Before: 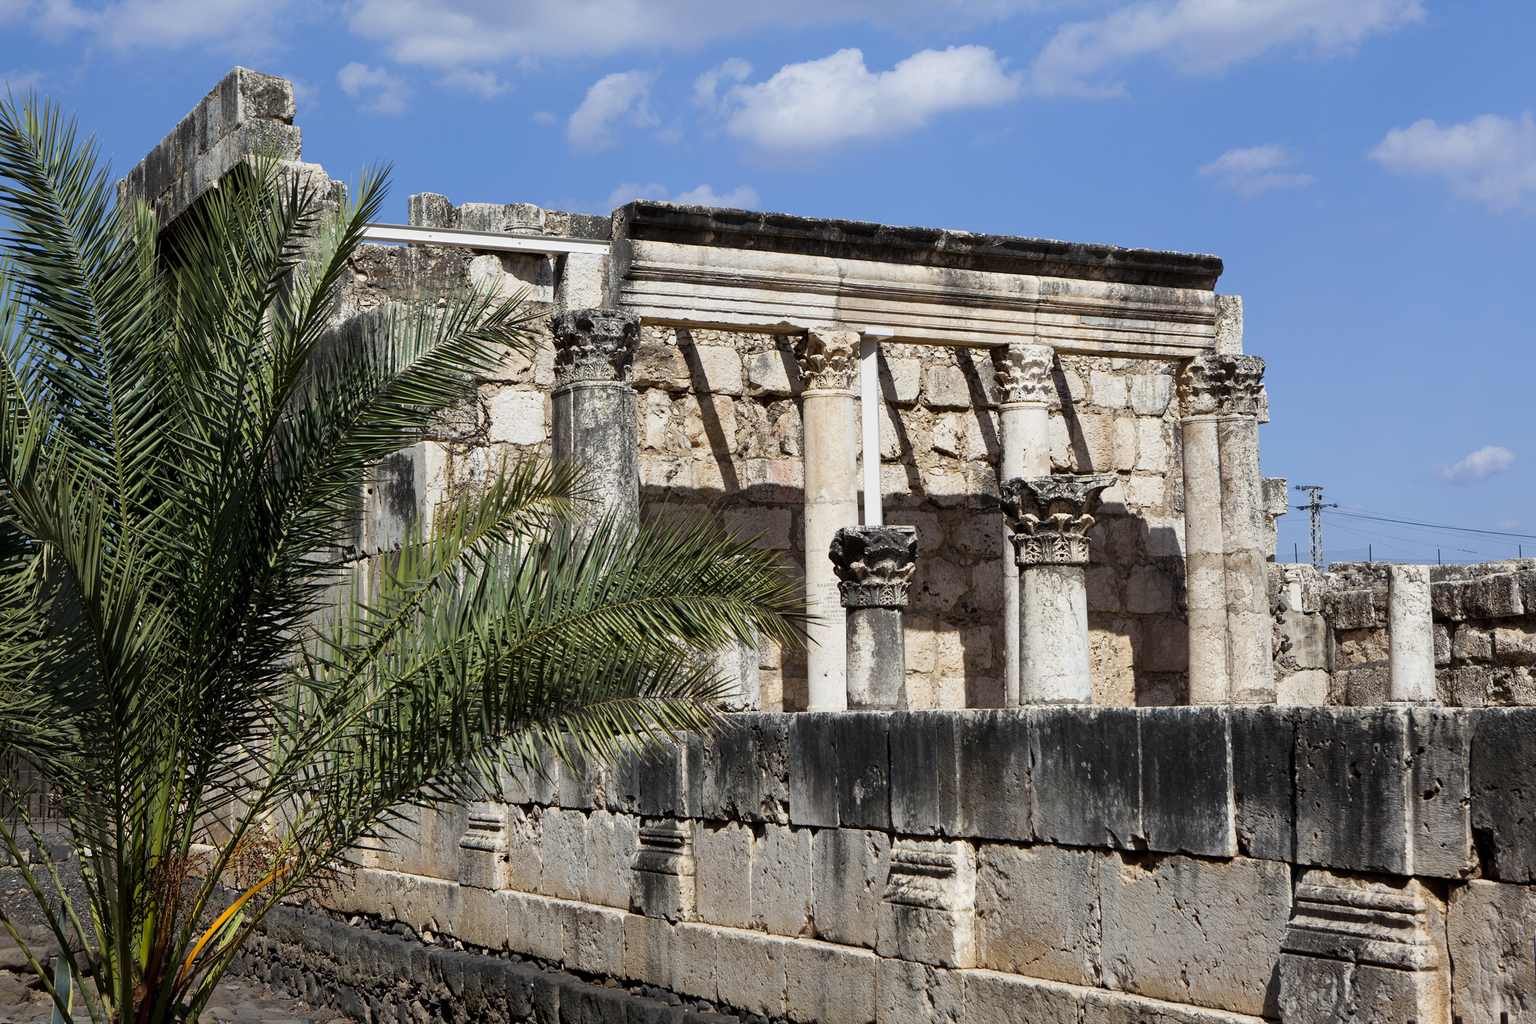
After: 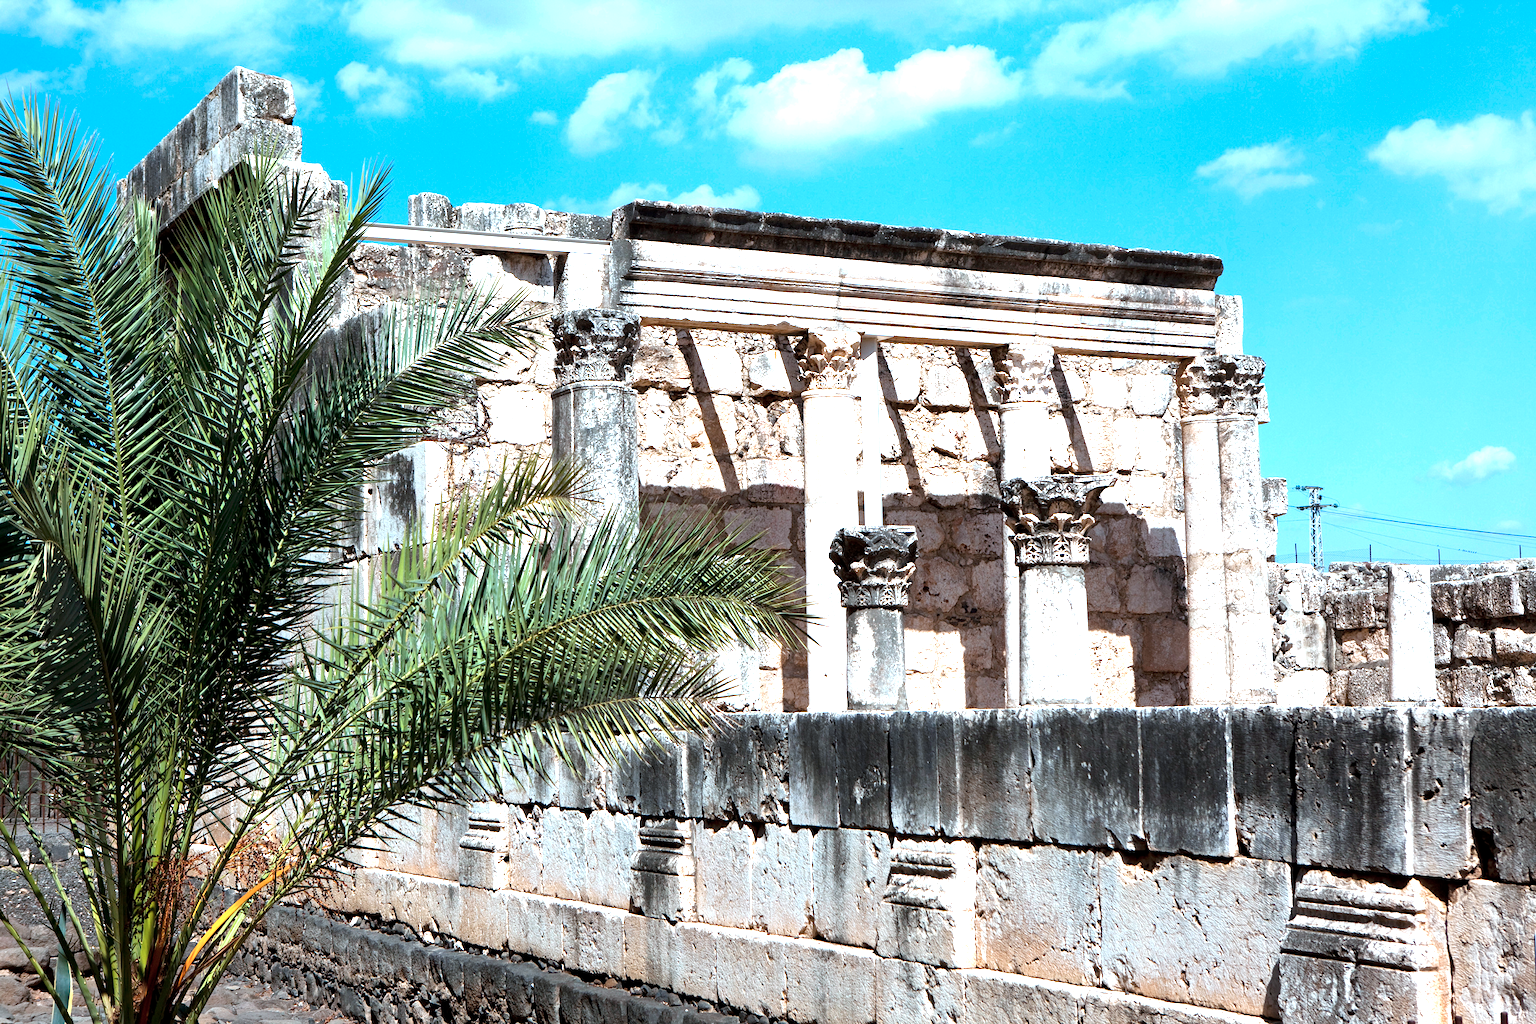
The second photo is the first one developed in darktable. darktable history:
white balance: red 1.045, blue 0.932
exposure: exposure 1.25 EV, compensate exposure bias true, compensate highlight preservation false
color correction: highlights a* -9.35, highlights b* -23.15
